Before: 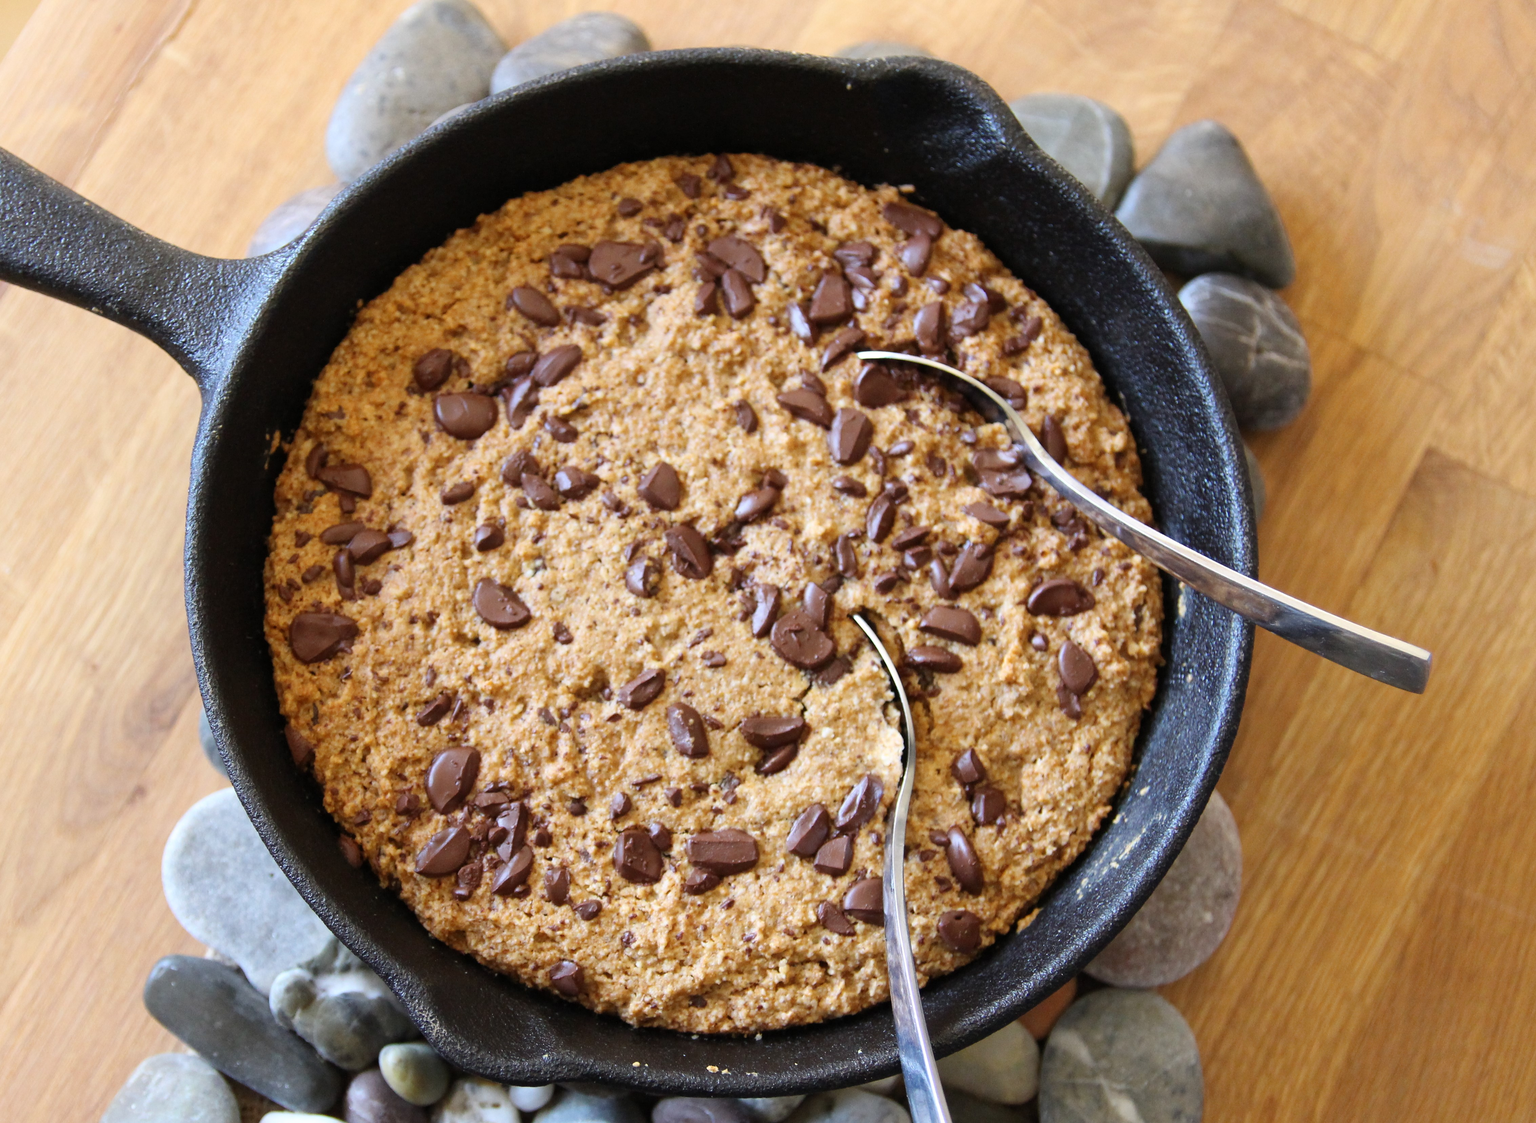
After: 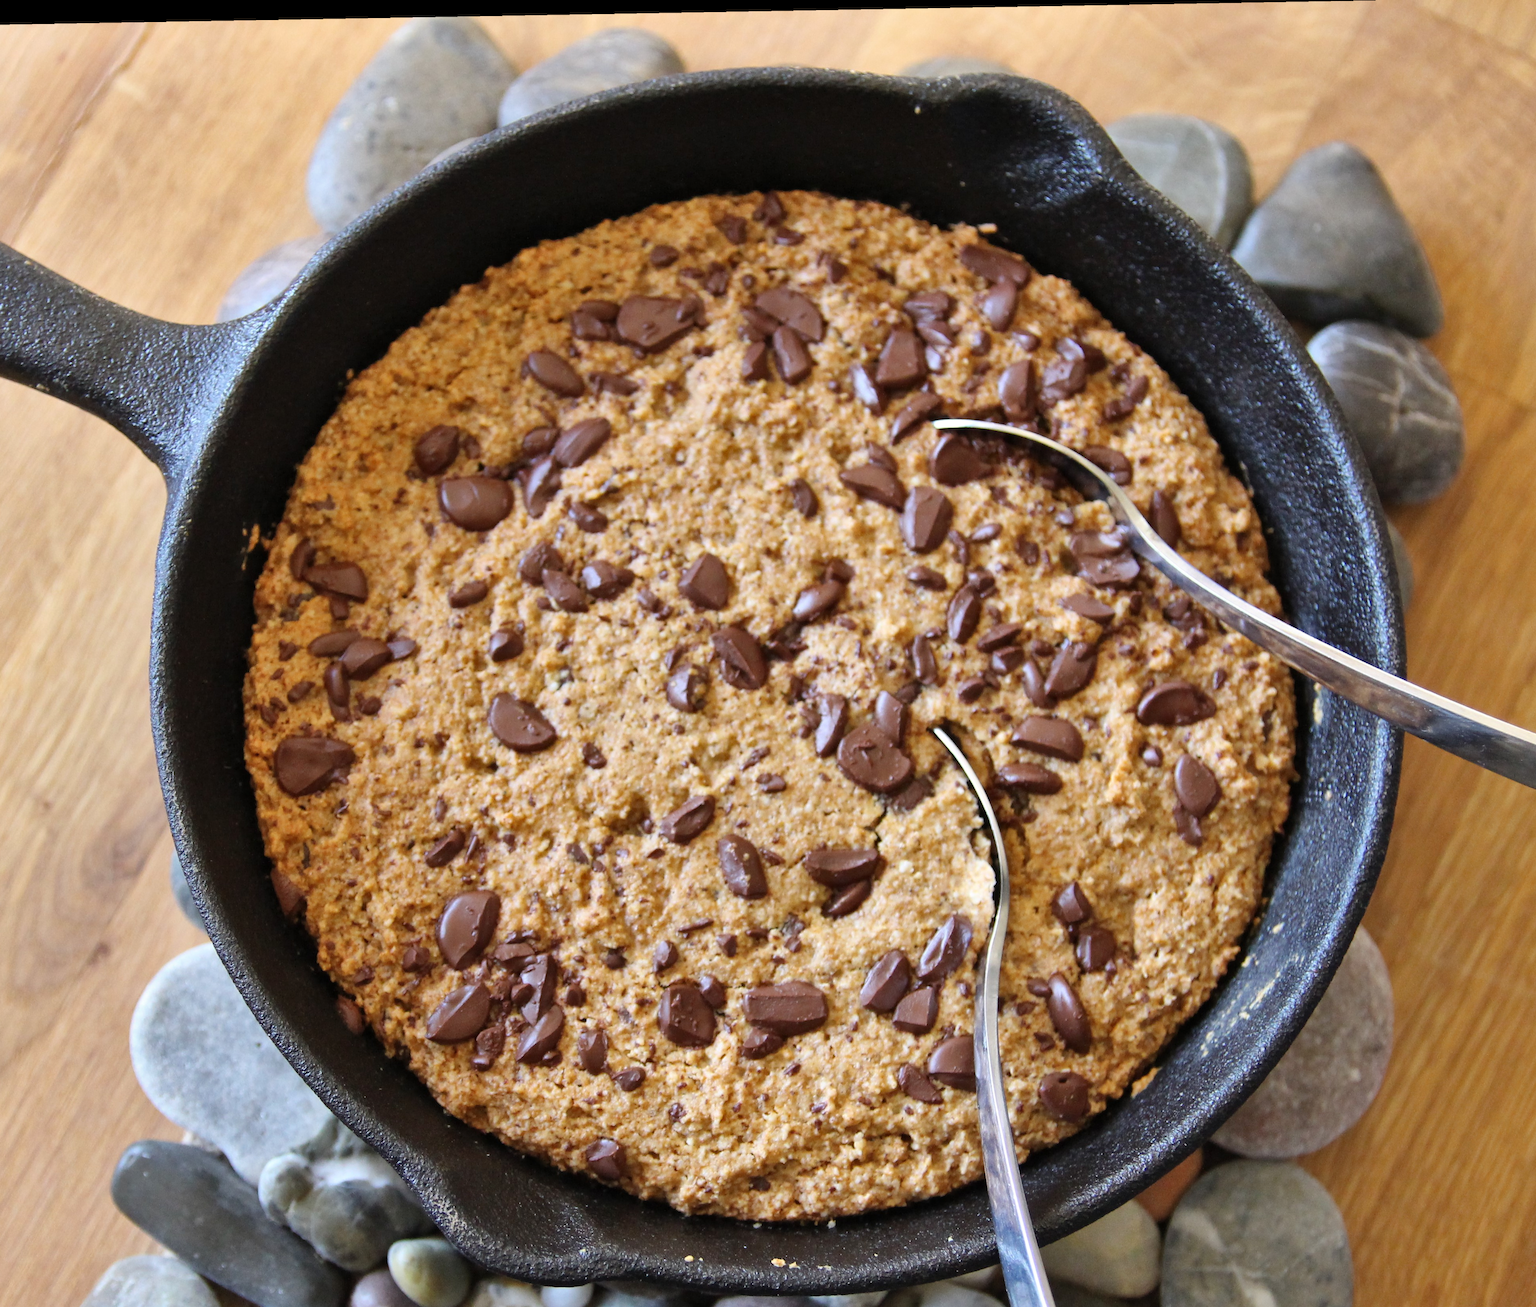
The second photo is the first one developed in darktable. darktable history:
crop and rotate: angle 1.01°, left 4.278%, top 0.423%, right 11.34%, bottom 2.403%
shadows and highlights: low approximation 0.01, soften with gaussian
